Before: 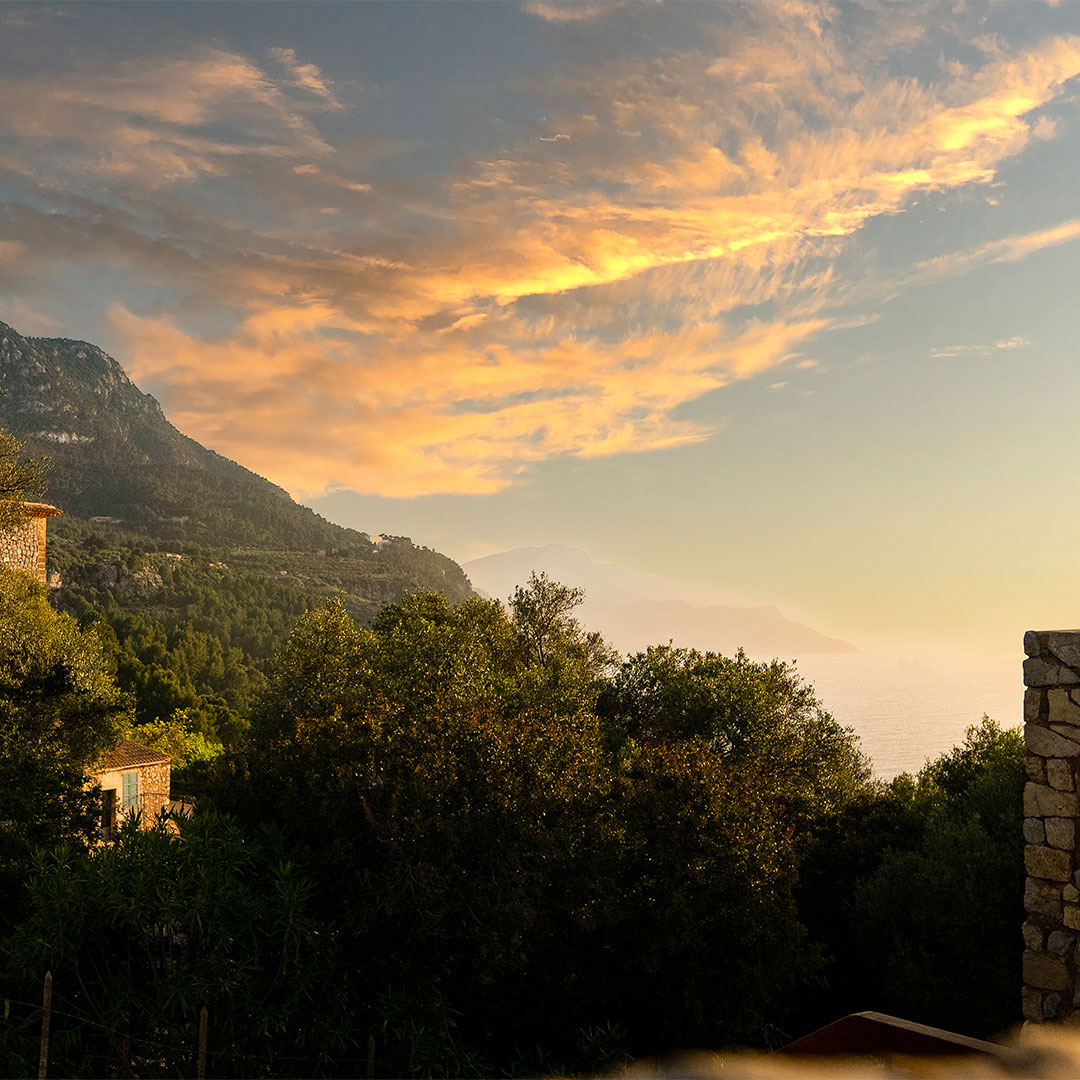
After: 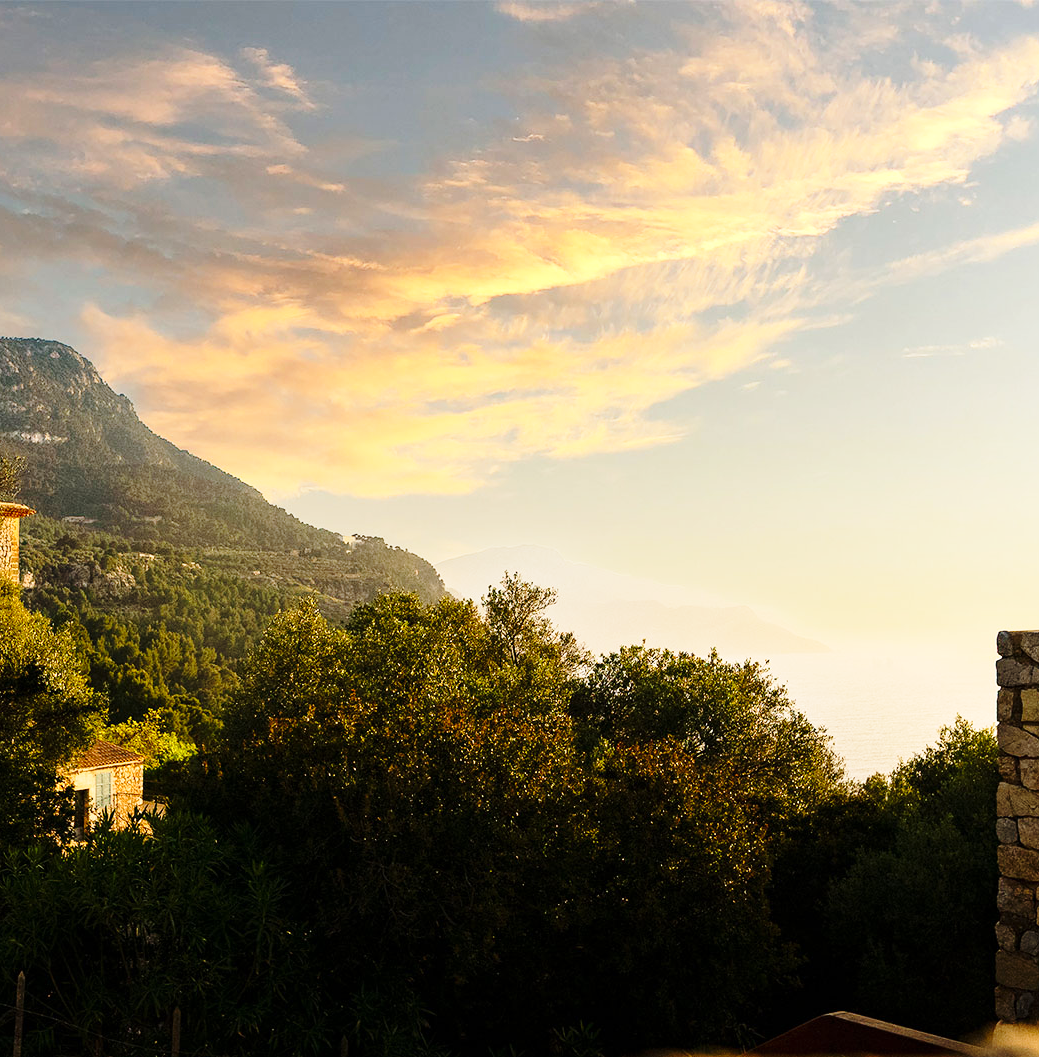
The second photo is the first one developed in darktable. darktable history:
base curve: curves: ch0 [(0, 0) (0.028, 0.03) (0.121, 0.232) (0.46, 0.748) (0.859, 0.968) (1, 1)], preserve colors none
crop and rotate: left 2.622%, right 1.155%, bottom 2.087%
